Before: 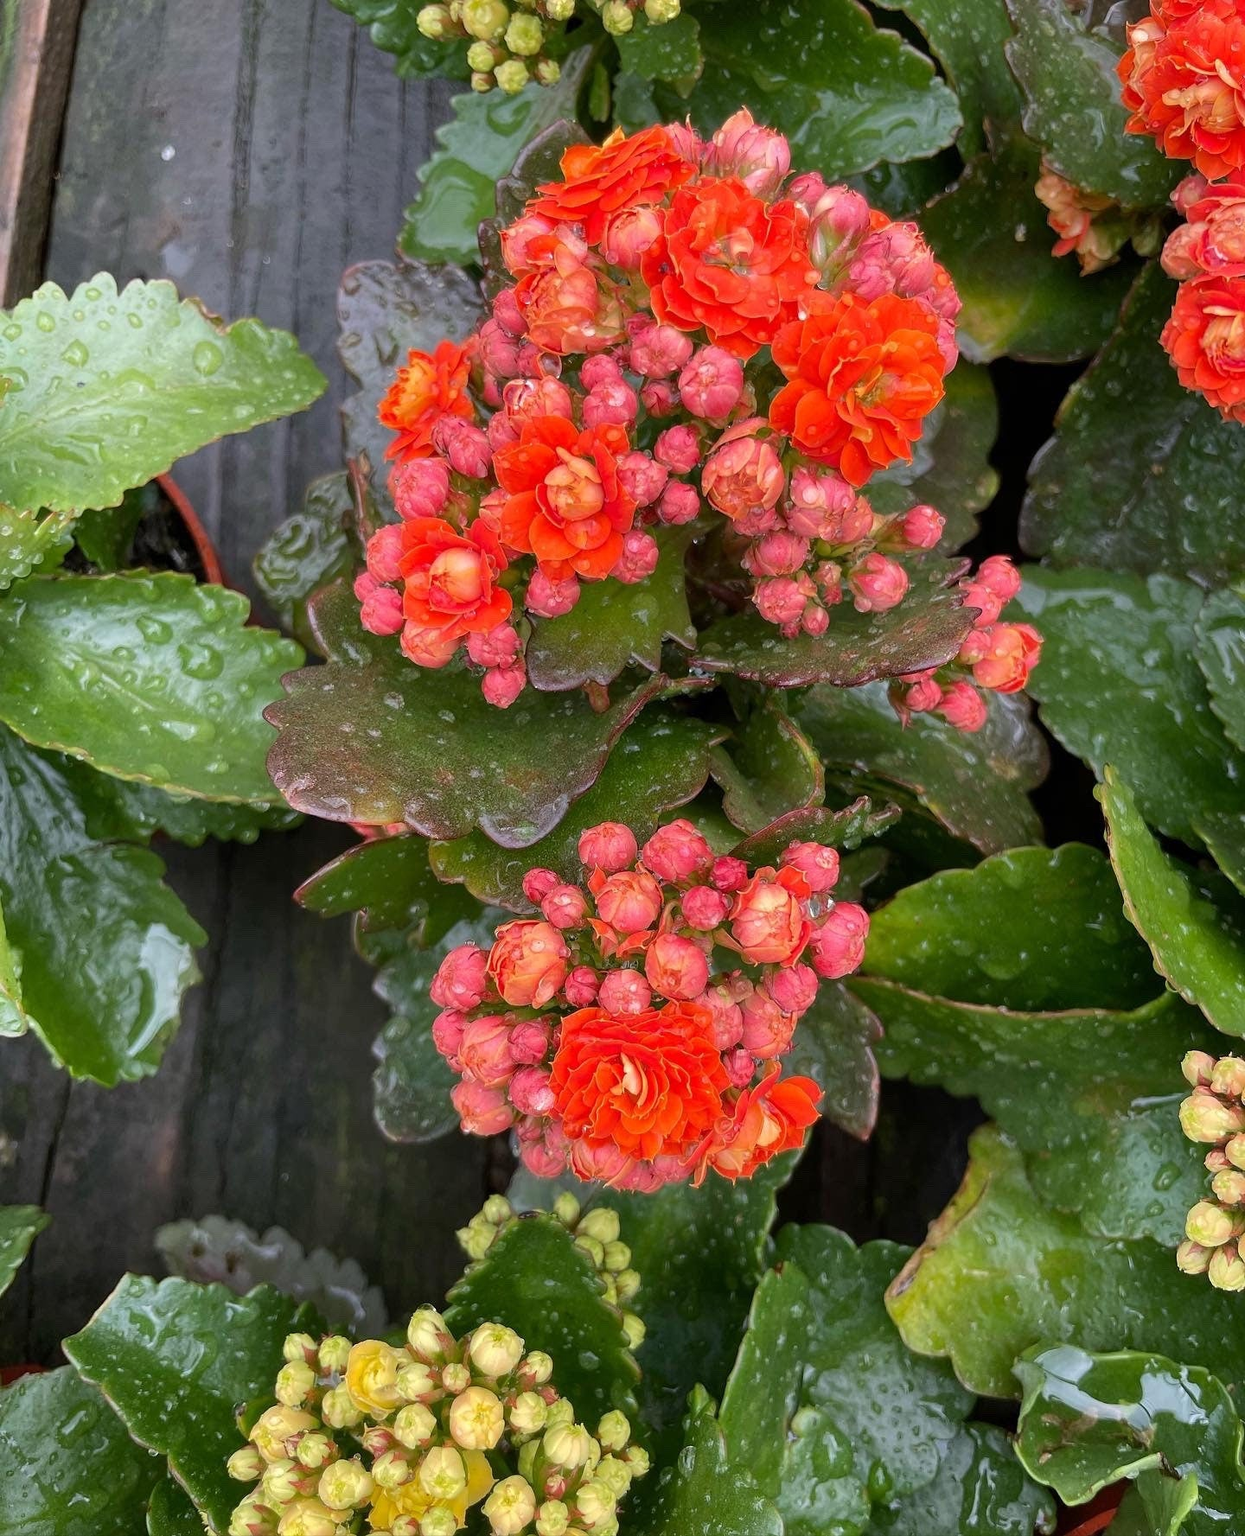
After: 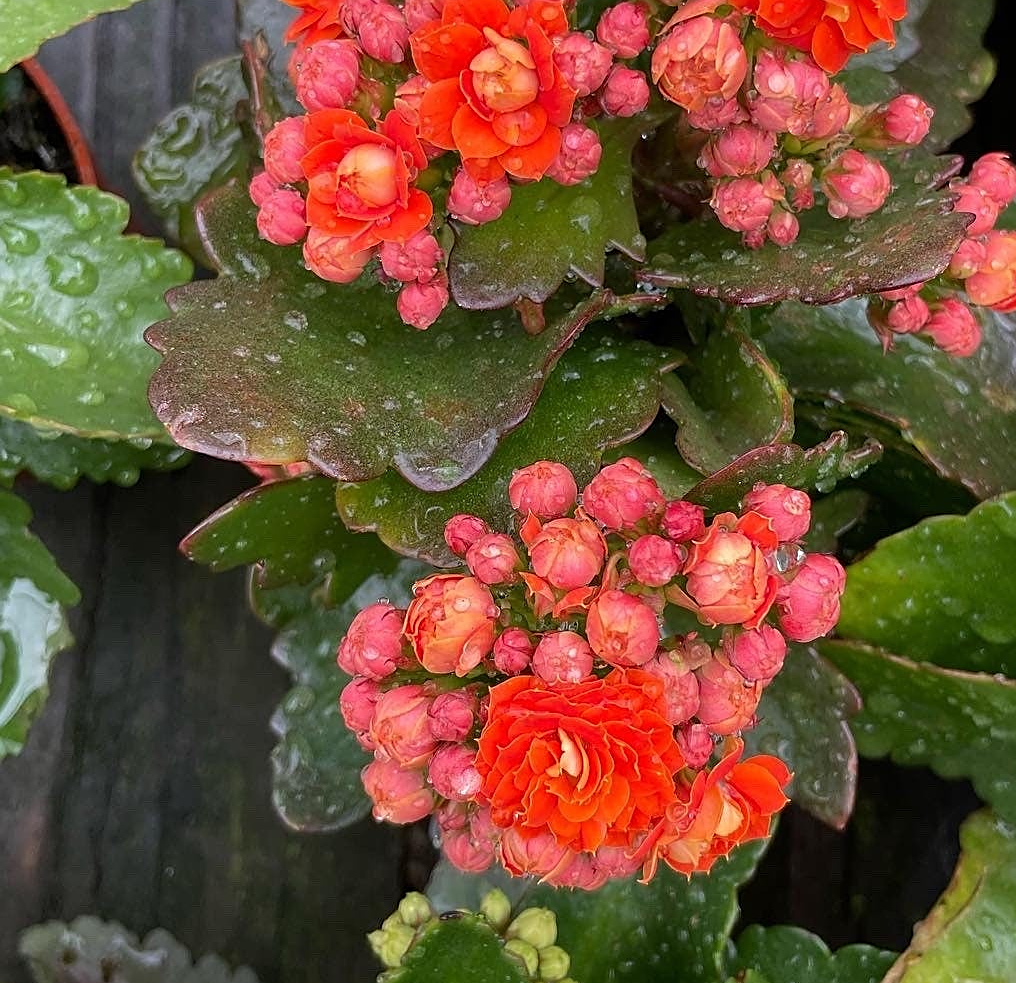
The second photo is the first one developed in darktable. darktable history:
crop: left 11.123%, top 27.61%, right 18.3%, bottom 17.034%
sharpen: on, module defaults
